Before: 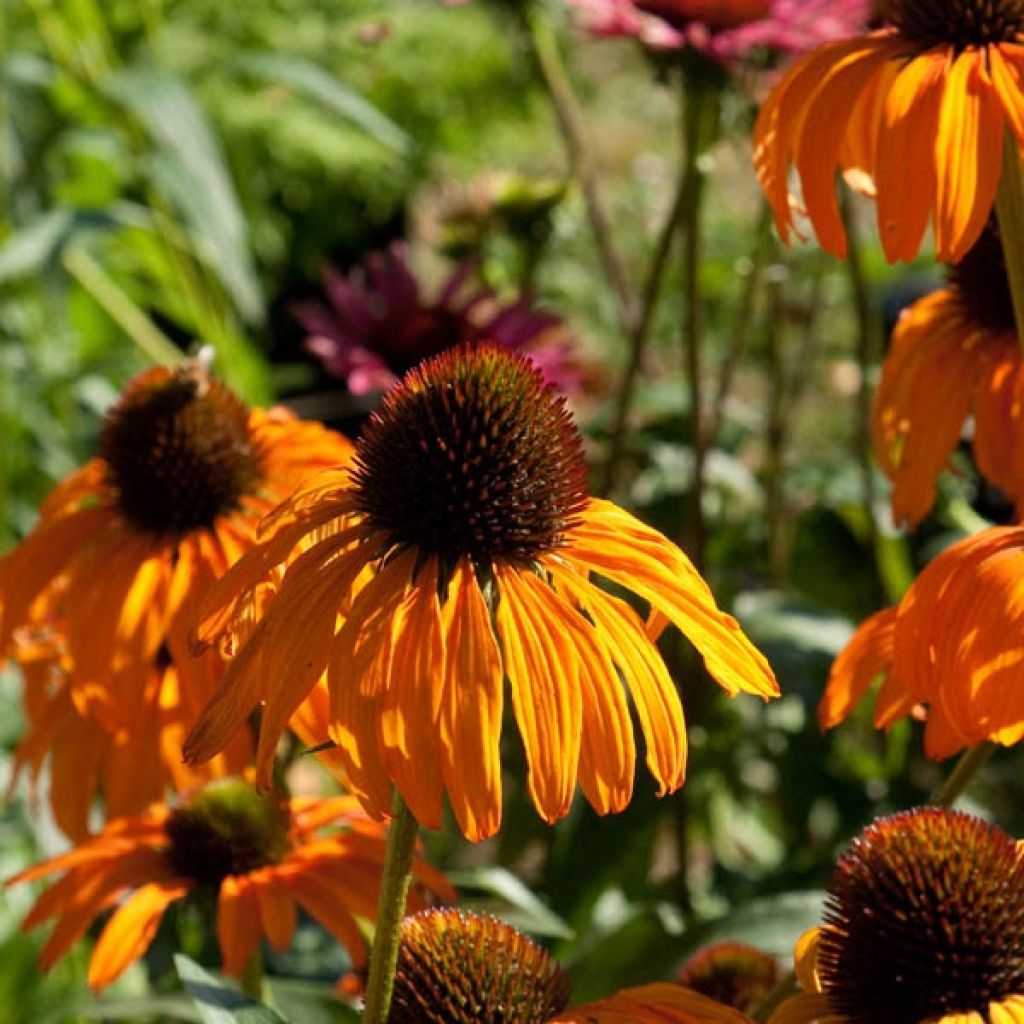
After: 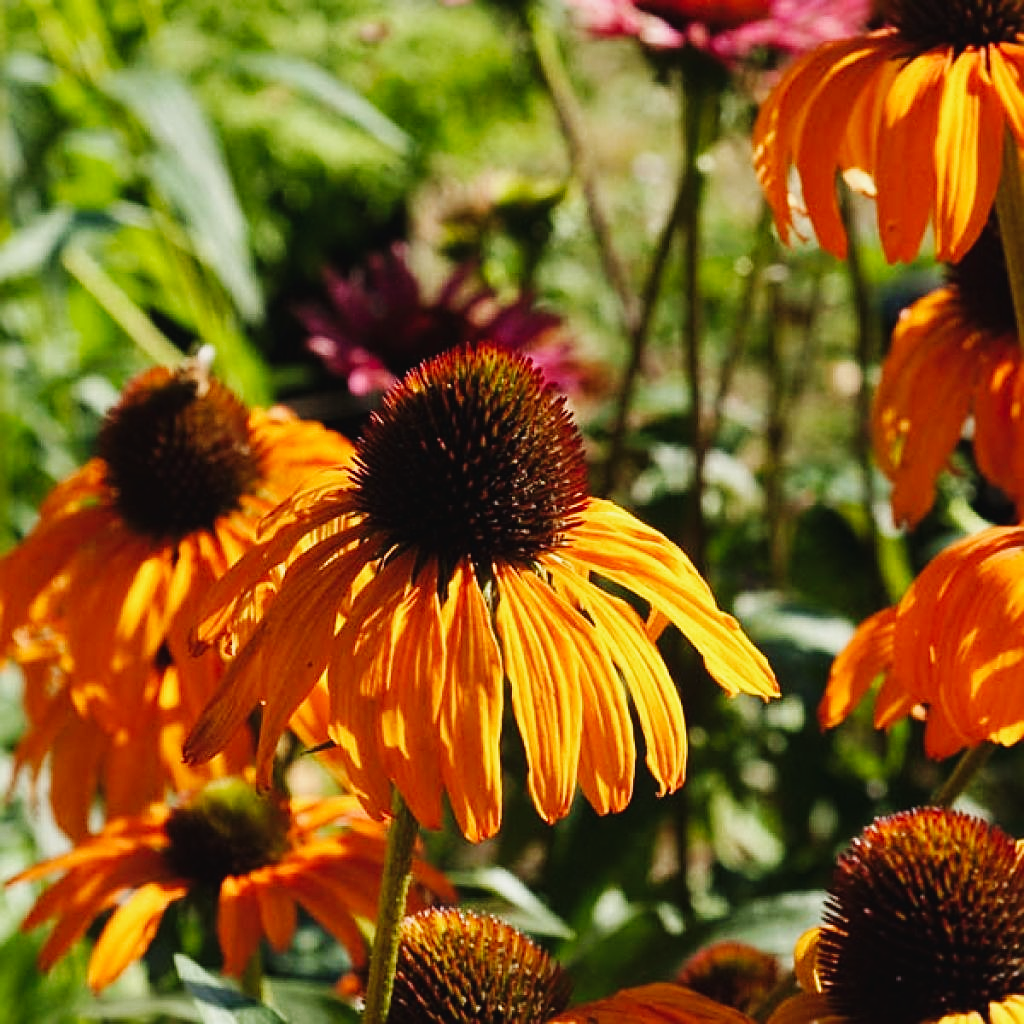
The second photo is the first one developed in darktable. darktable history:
sharpen: on, module defaults
contrast brightness saturation: contrast -0.066, brightness -0.031, saturation -0.109
base curve: curves: ch0 [(0, 0) (0.032, 0.025) (0.121, 0.166) (0.206, 0.329) (0.605, 0.79) (1, 1)], preserve colors none
